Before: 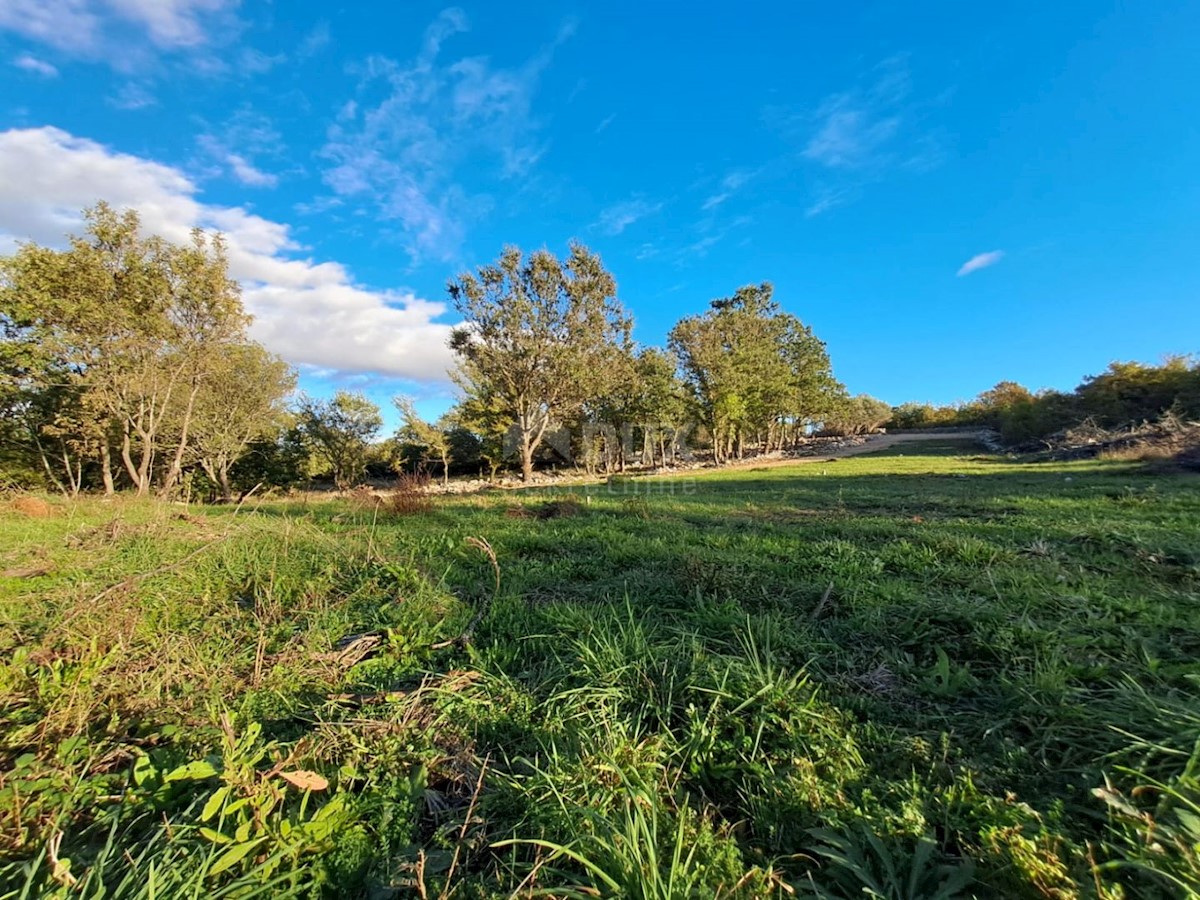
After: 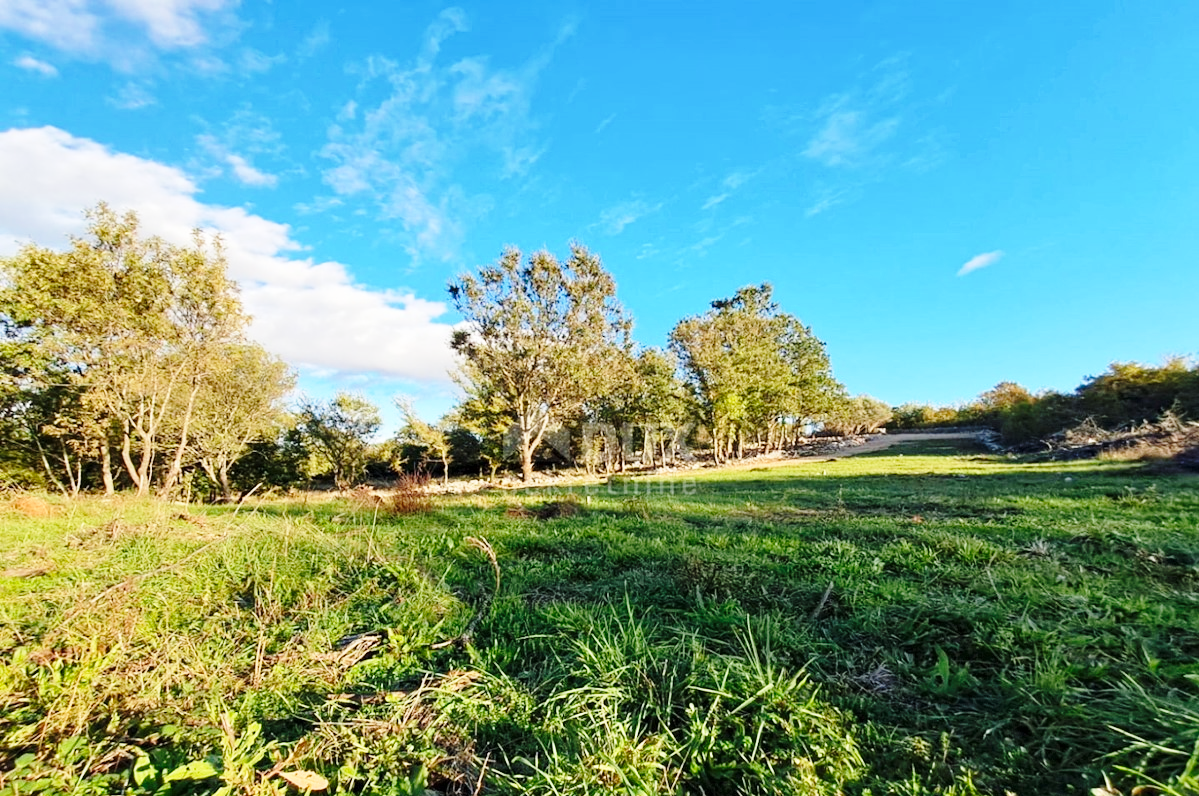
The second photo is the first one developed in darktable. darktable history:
crop and rotate: top 0%, bottom 11.49%
base curve: curves: ch0 [(0, 0) (0.028, 0.03) (0.121, 0.232) (0.46, 0.748) (0.859, 0.968) (1, 1)], preserve colors none
